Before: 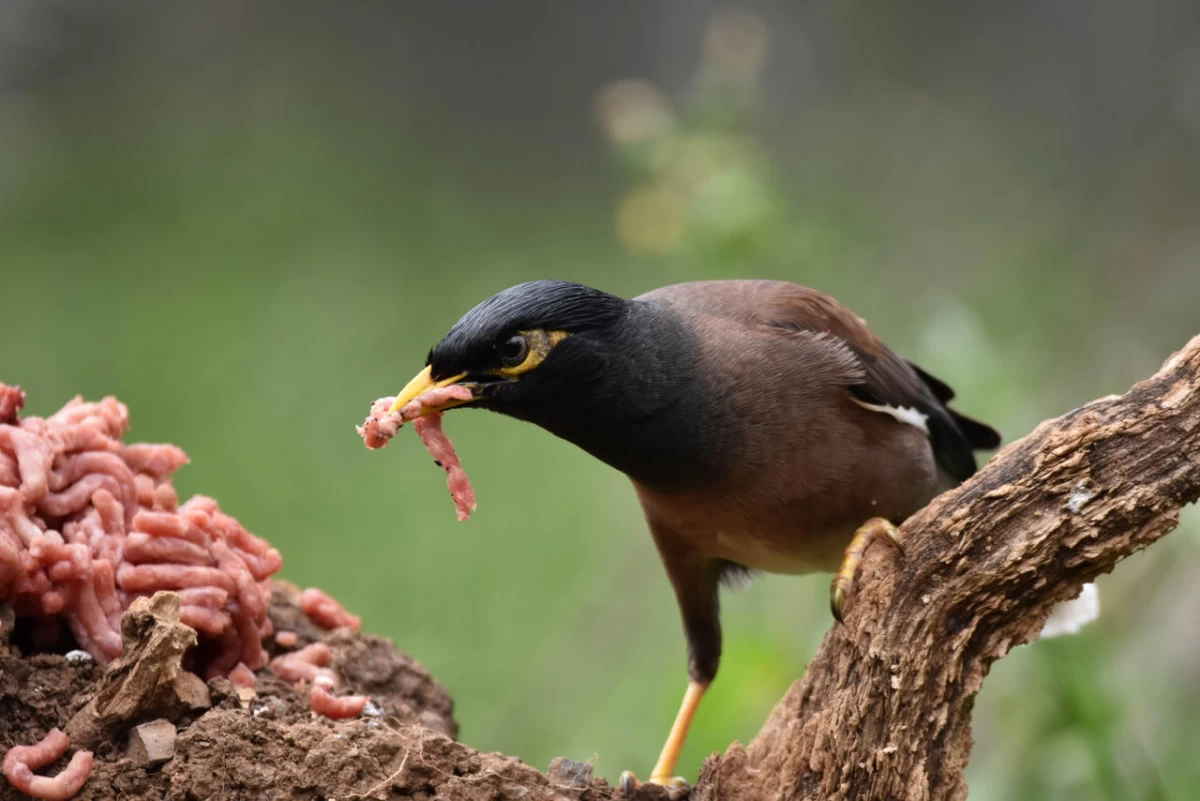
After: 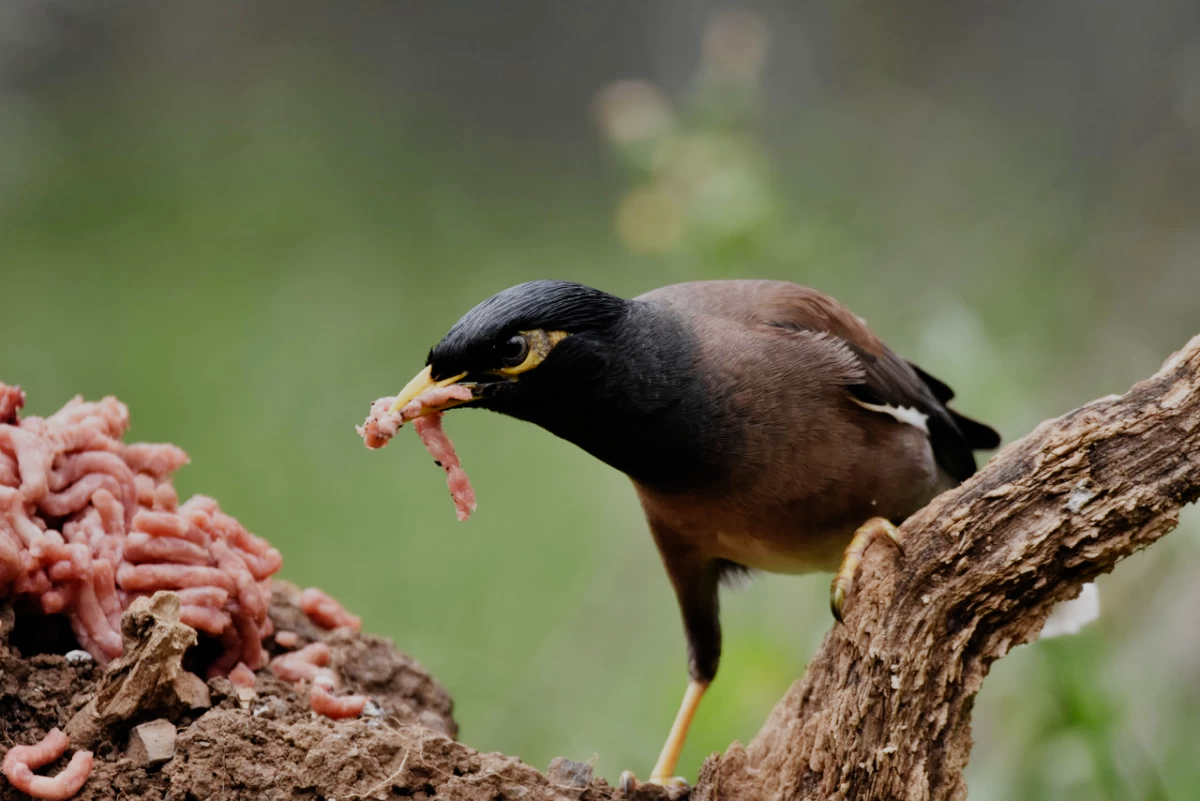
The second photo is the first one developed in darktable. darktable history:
filmic rgb: black relative exposure -7.65 EV, white relative exposure 4.56 EV, hardness 3.61, contrast 0.989, add noise in highlights 0.001, preserve chrominance no, color science v3 (2019), use custom middle-gray values true, contrast in highlights soft
shadows and highlights: shadows 36.61, highlights -27, soften with gaussian
